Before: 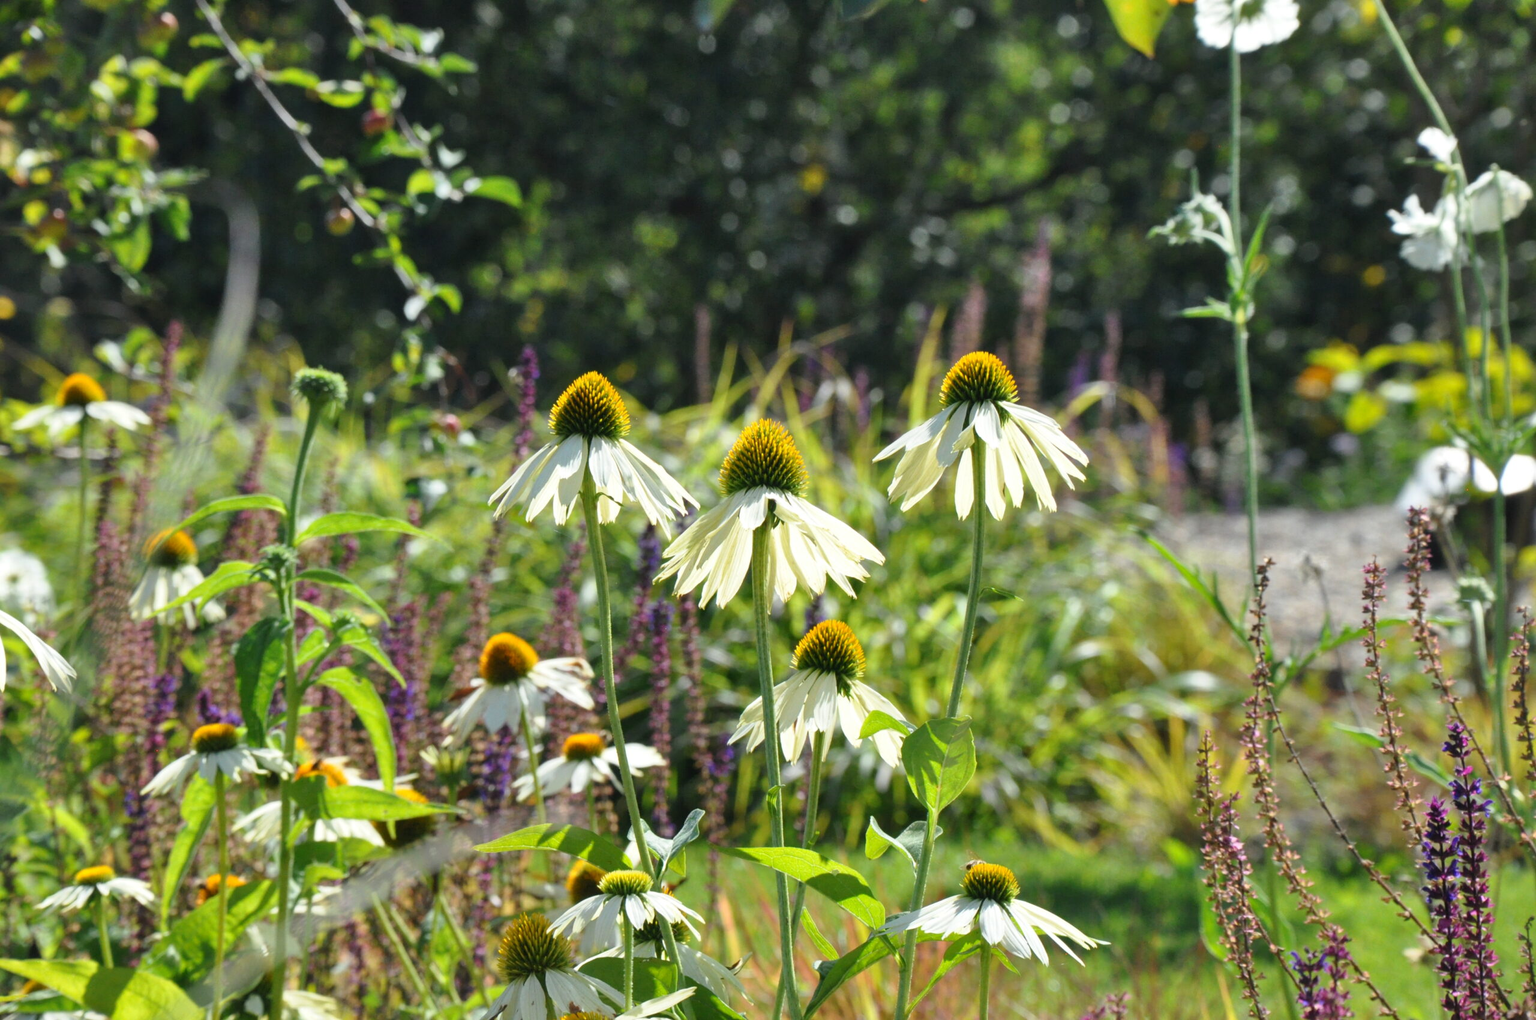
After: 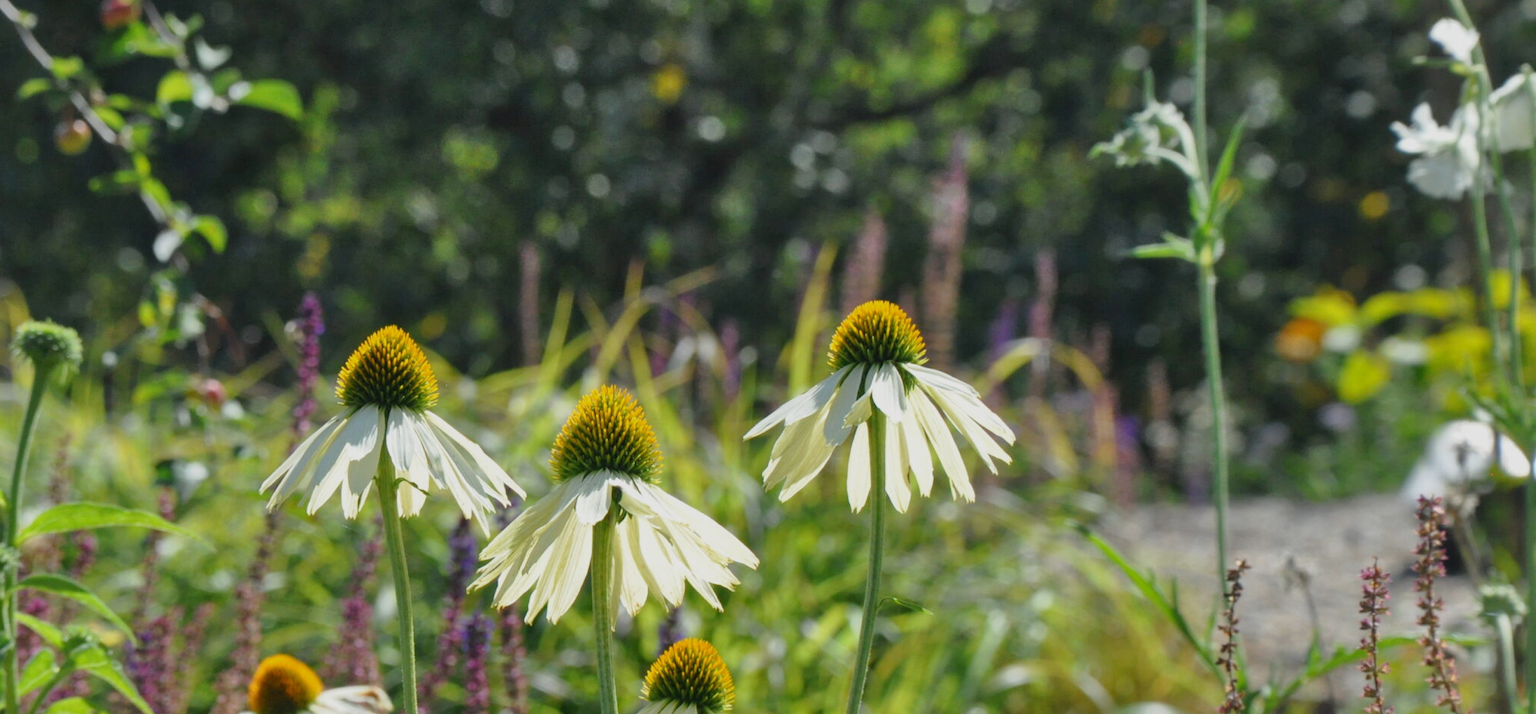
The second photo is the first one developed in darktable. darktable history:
crop: left 18.38%, top 11.092%, right 2.134%, bottom 33.217%
tone equalizer: -8 EV 0.25 EV, -7 EV 0.417 EV, -6 EV 0.417 EV, -5 EV 0.25 EV, -3 EV -0.25 EV, -2 EV -0.417 EV, -1 EV -0.417 EV, +0 EV -0.25 EV, edges refinement/feathering 500, mask exposure compensation -1.57 EV, preserve details guided filter
